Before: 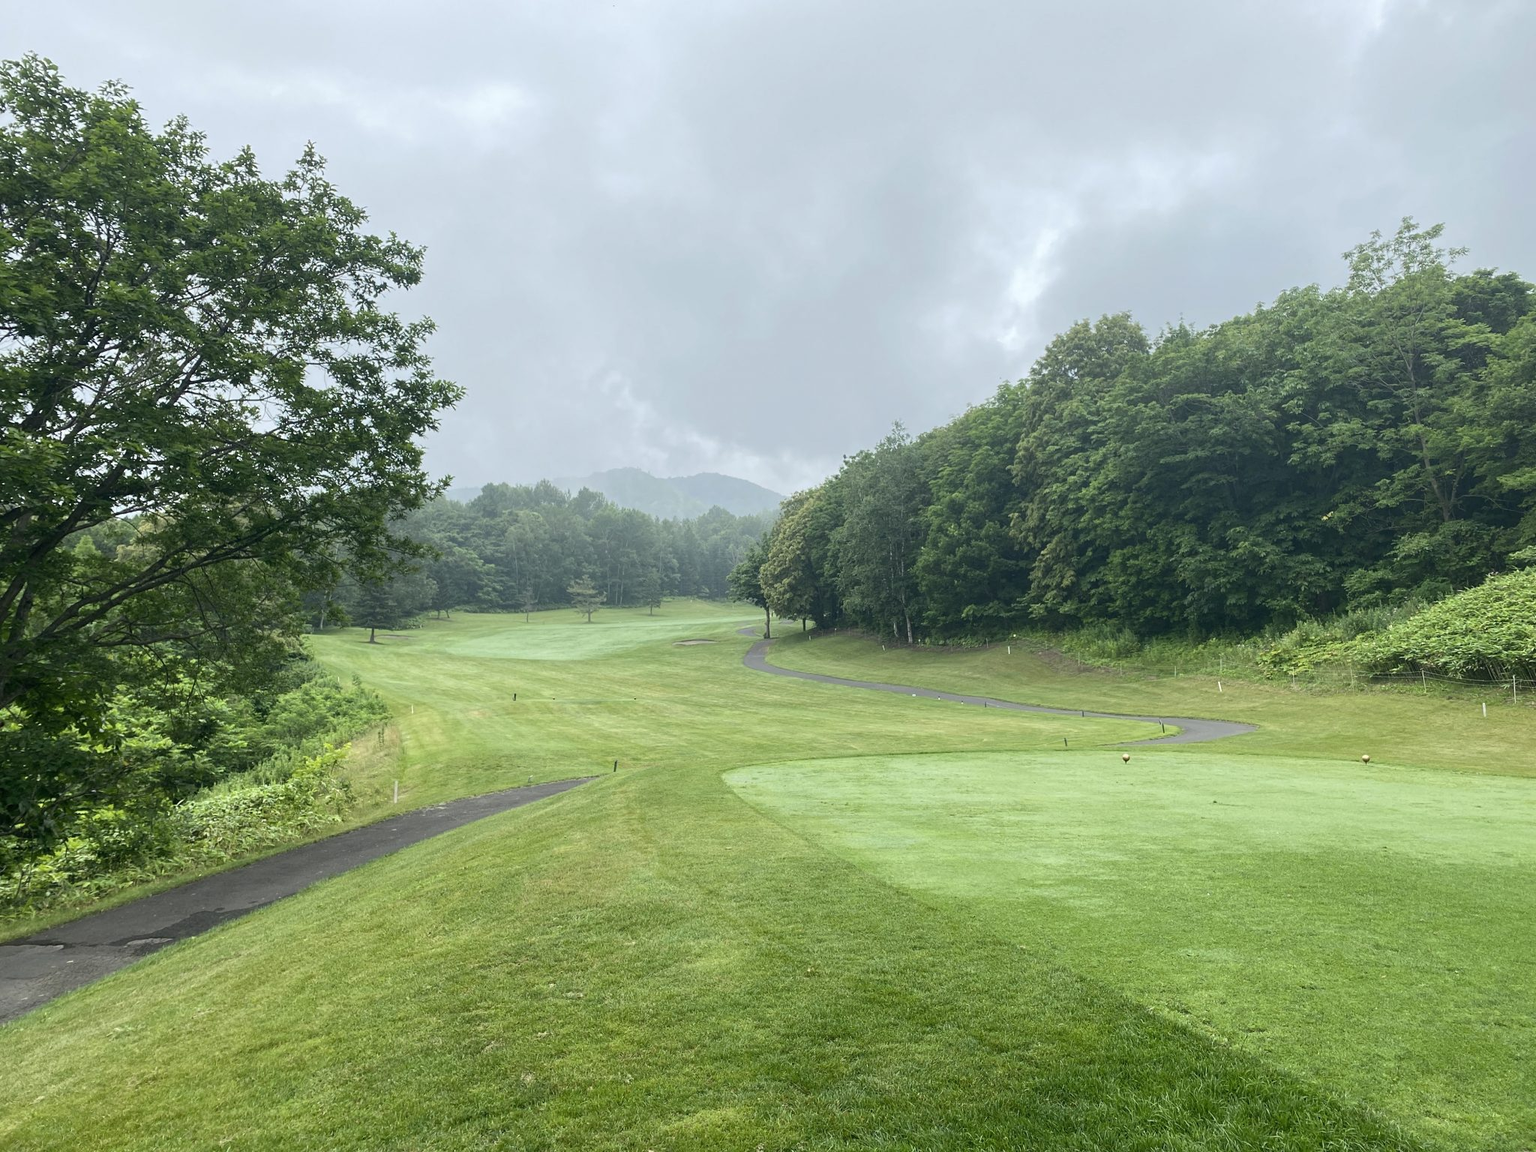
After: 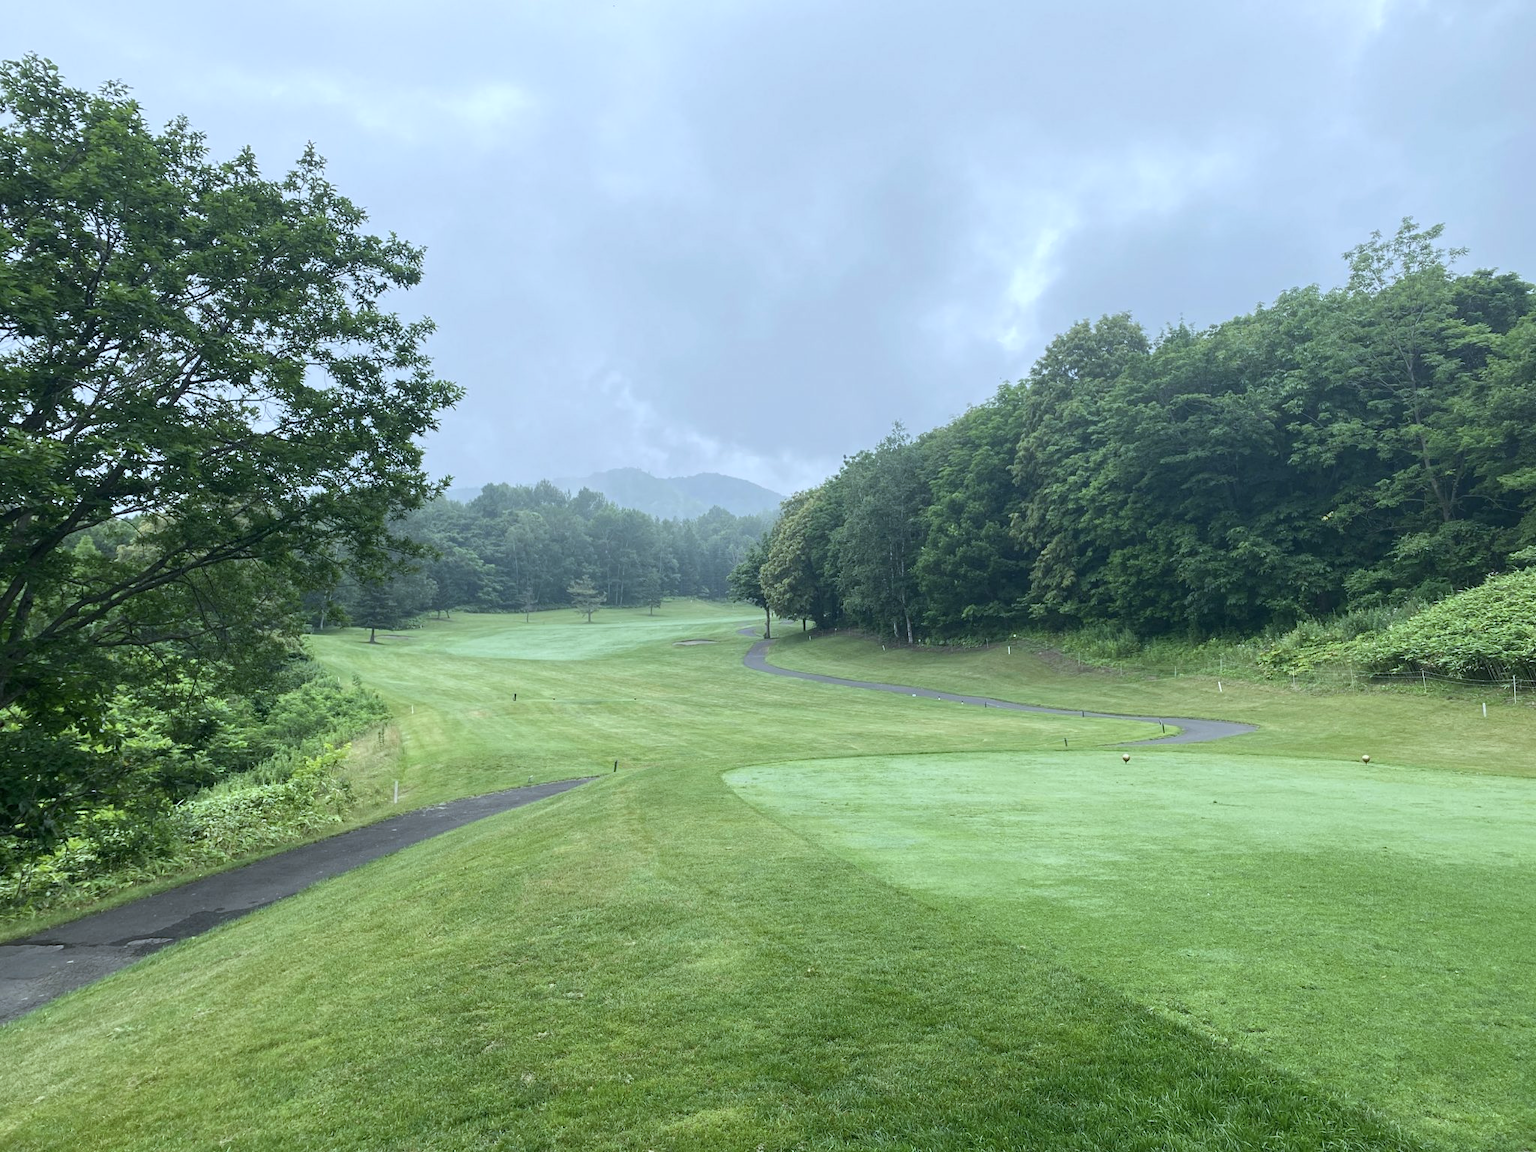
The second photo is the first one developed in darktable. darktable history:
color calibration: x 0.37, y 0.382, temperature 4320.79 K, saturation algorithm version 1 (2020)
